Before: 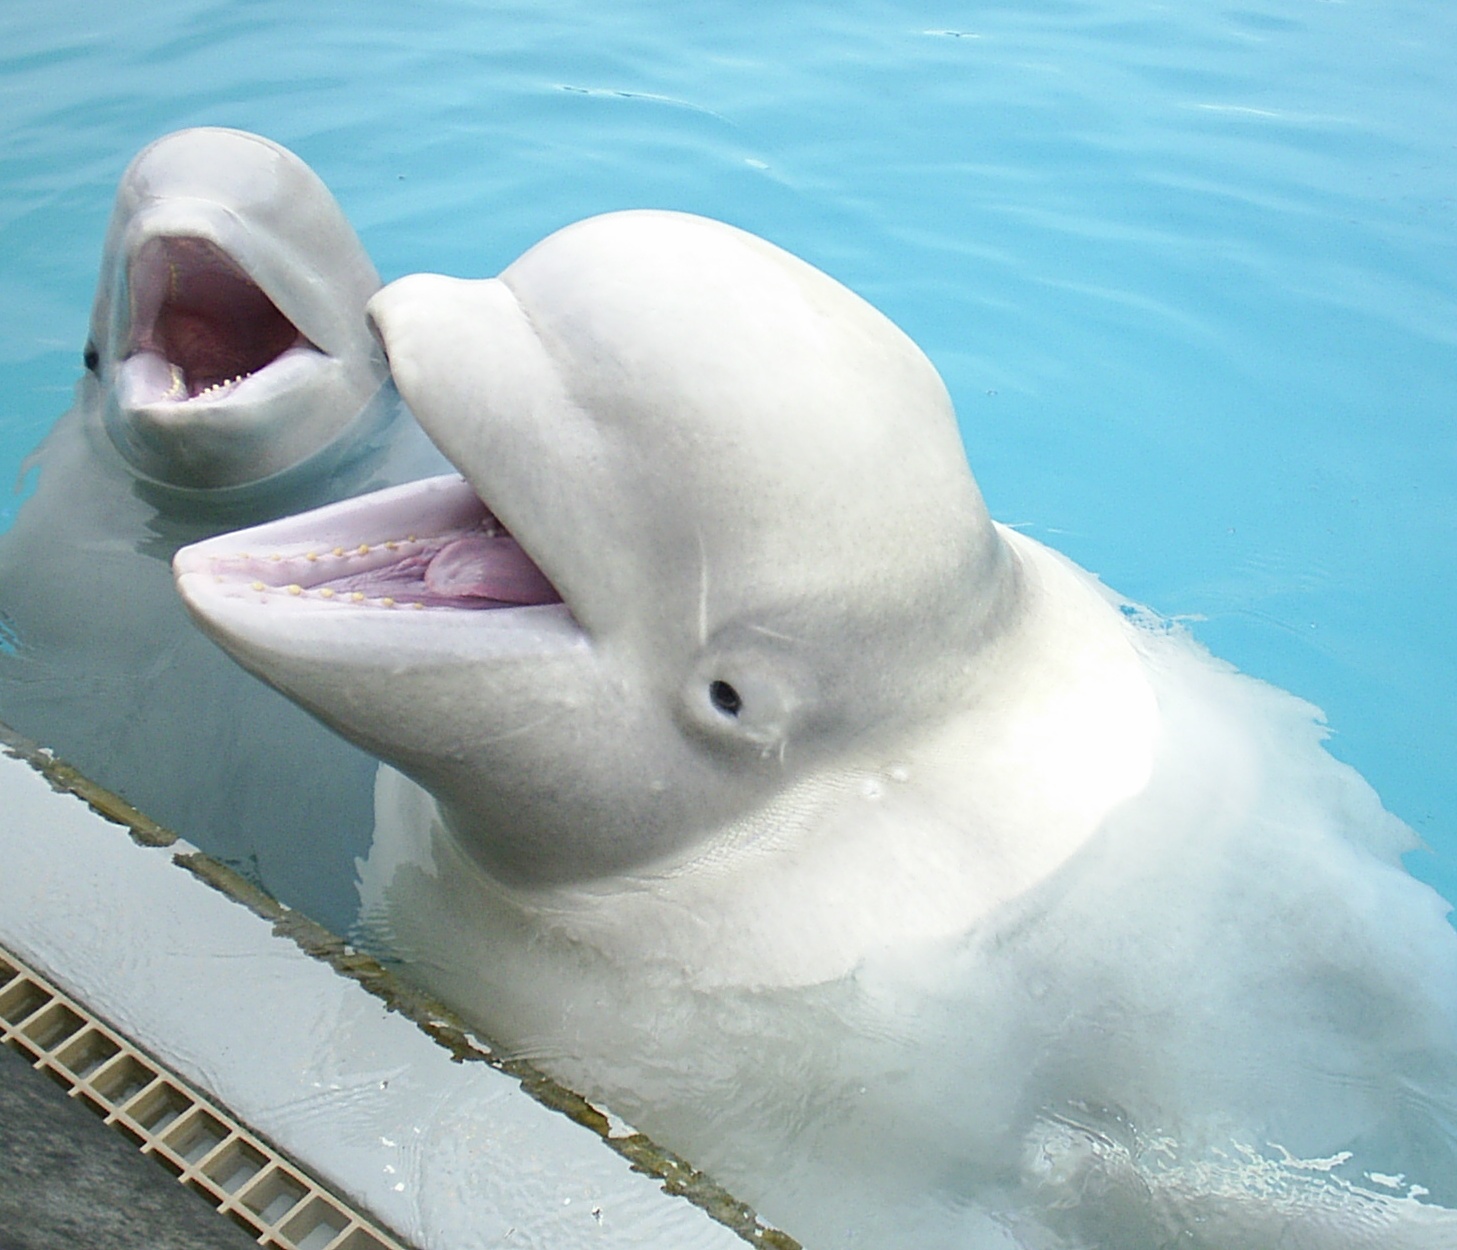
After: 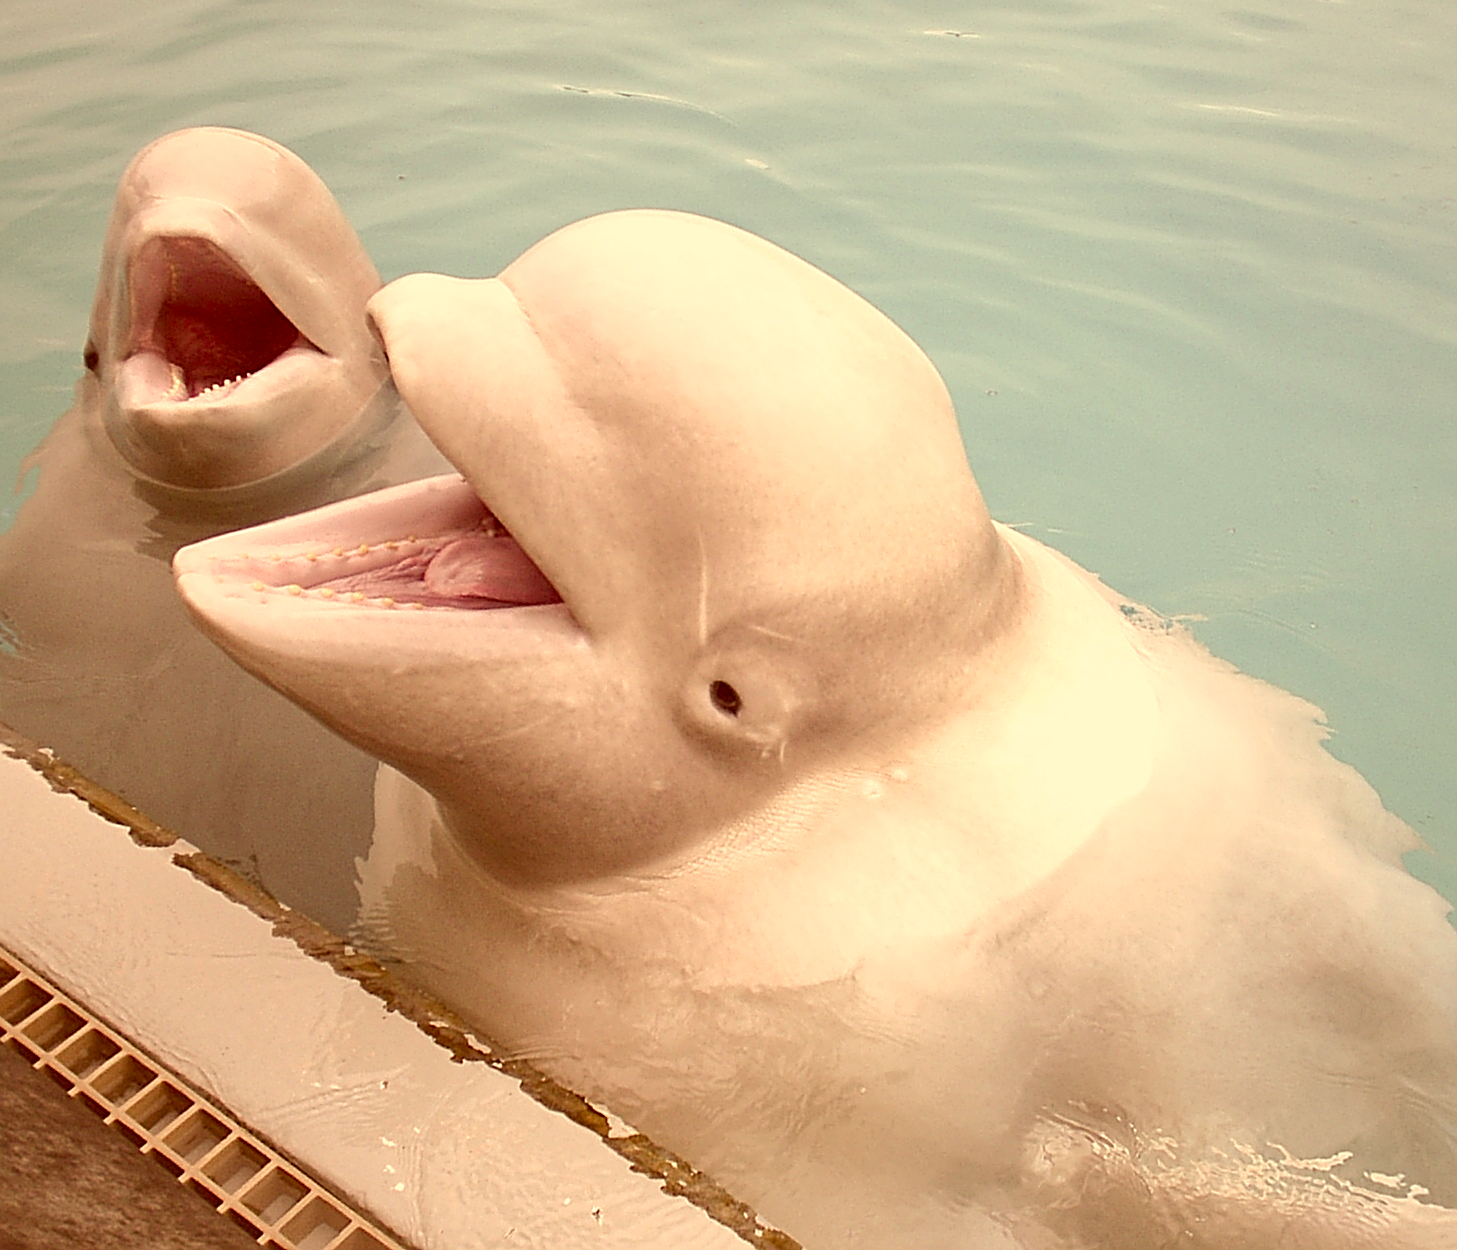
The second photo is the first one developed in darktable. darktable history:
white balance: red 1.138, green 0.996, blue 0.812
color correction: highlights a* 9.03, highlights b* 8.71, shadows a* 40, shadows b* 40, saturation 0.8
sharpen: on, module defaults
